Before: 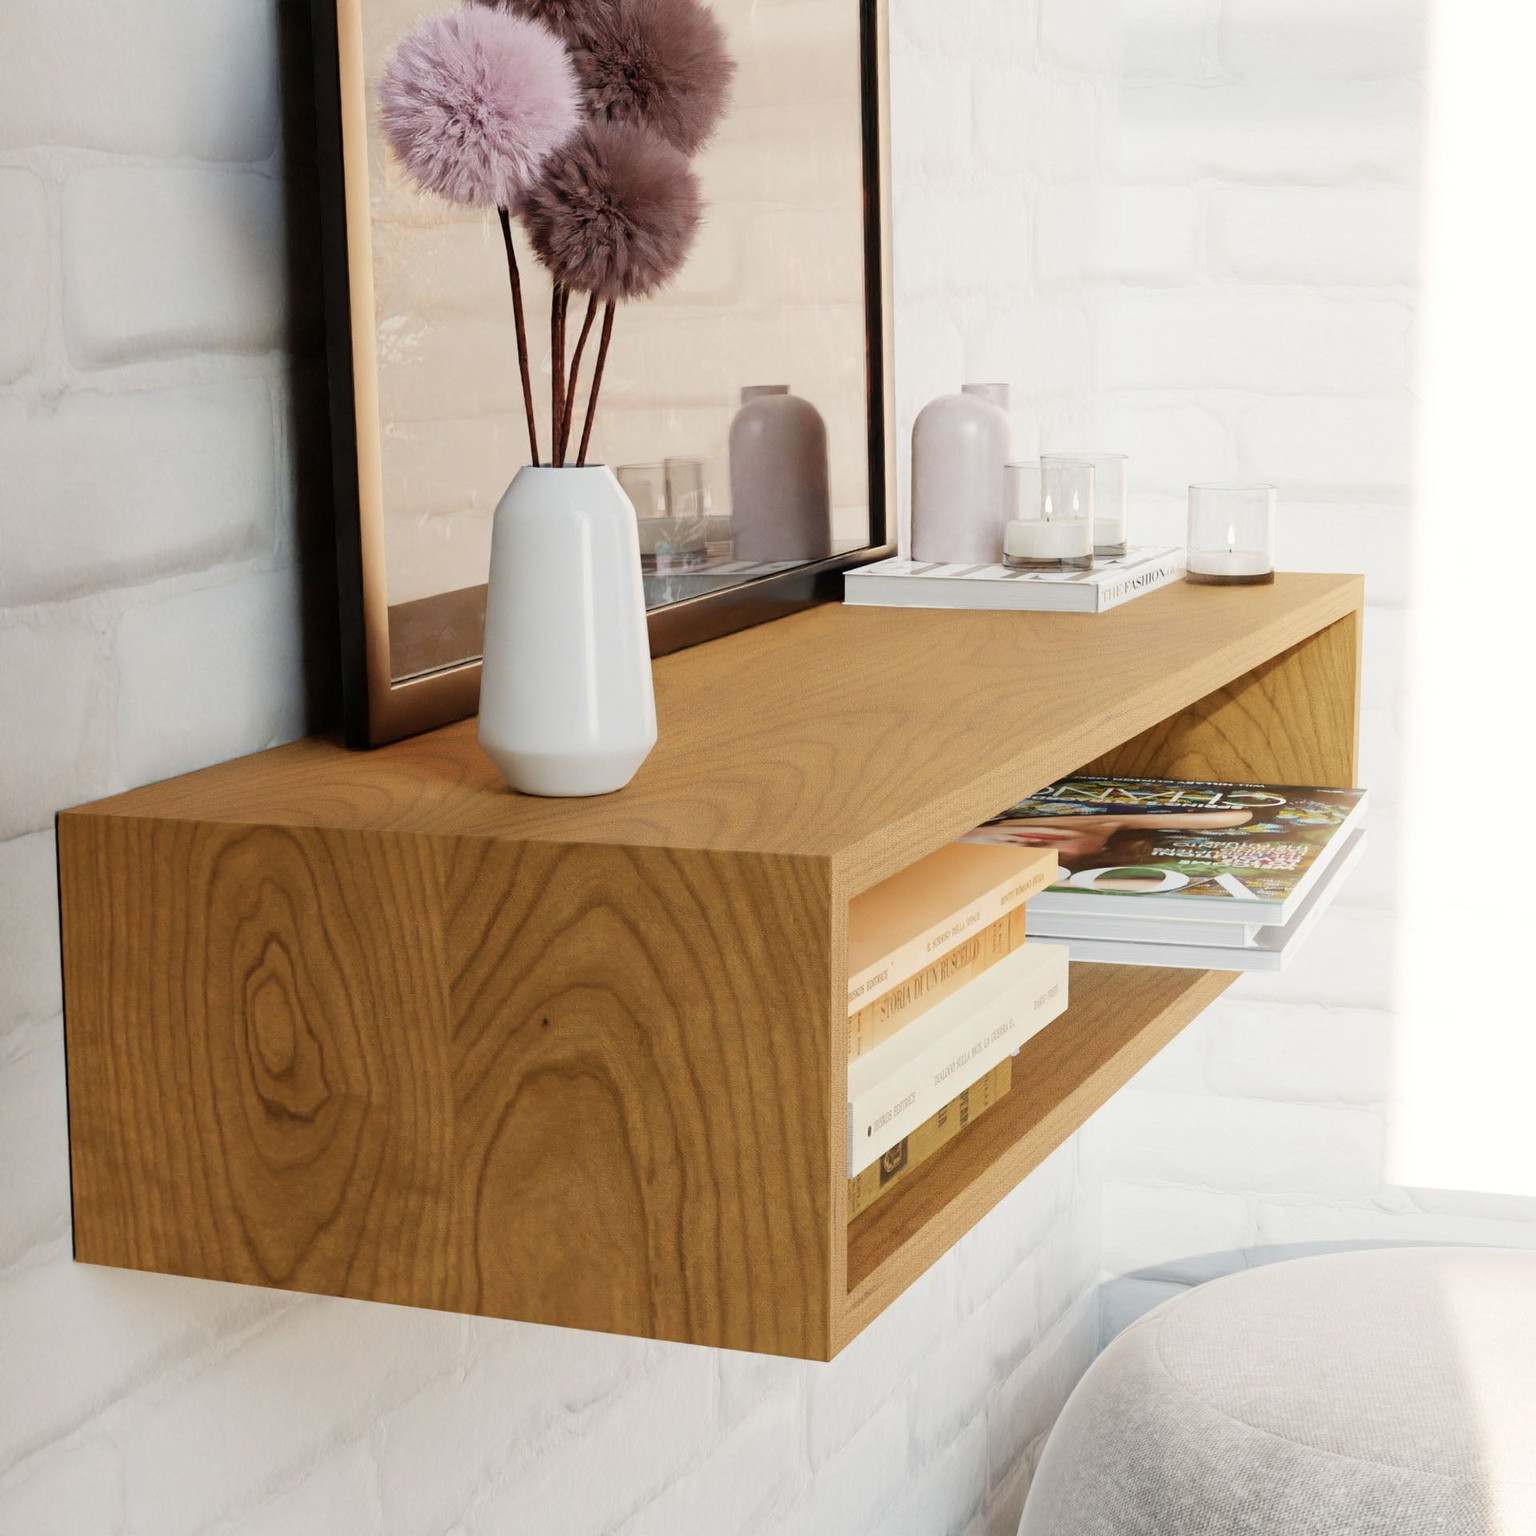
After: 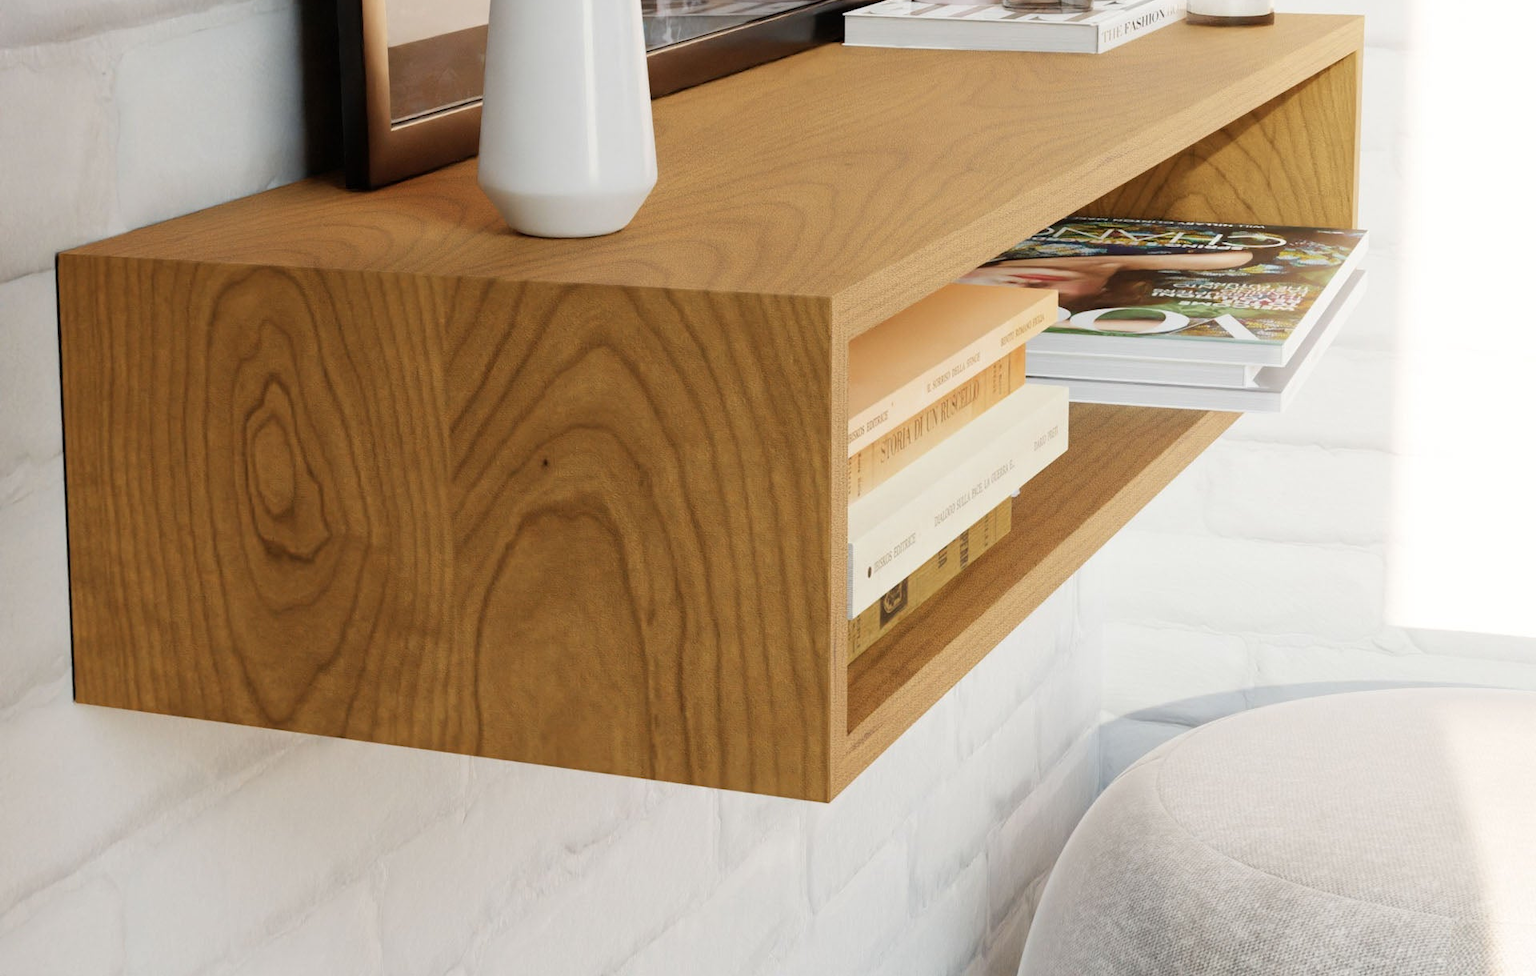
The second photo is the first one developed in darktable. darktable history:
crop and rotate: top 36.435%
color balance rgb: on, module defaults
